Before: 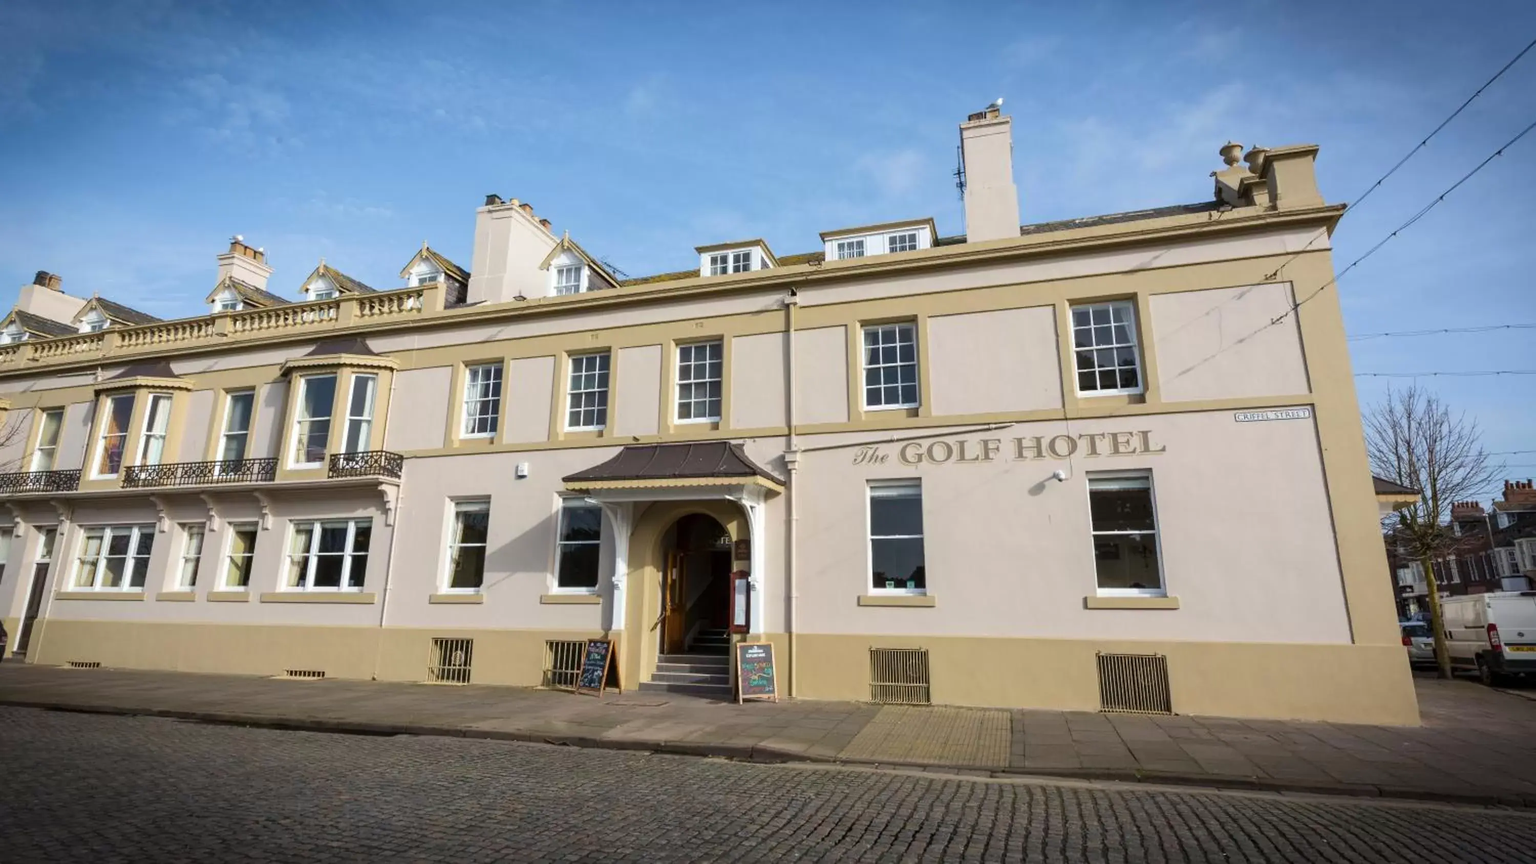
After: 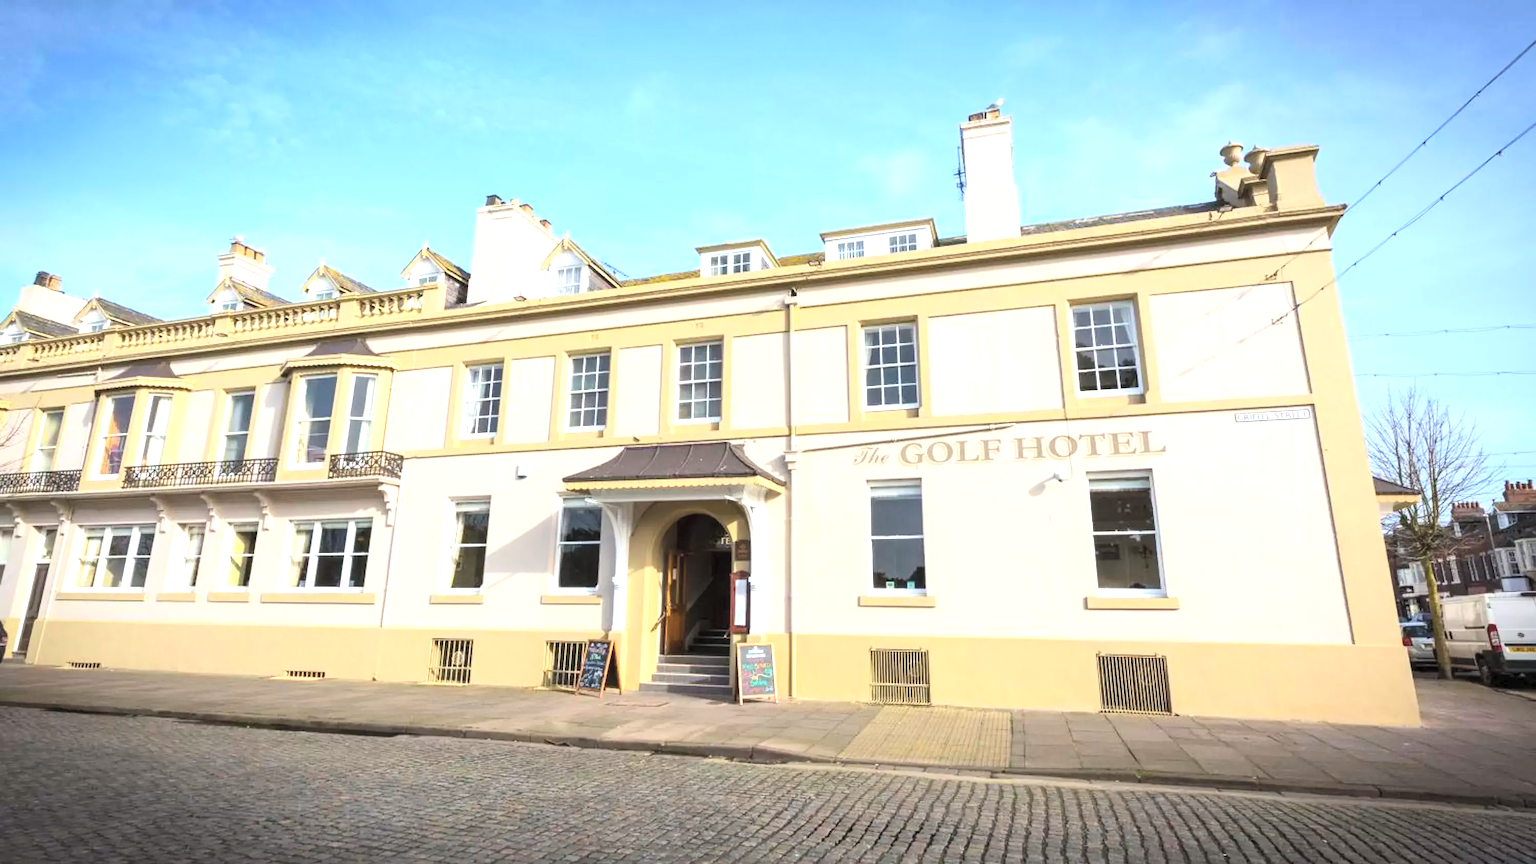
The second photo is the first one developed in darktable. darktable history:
tone equalizer: -8 EV -0.453 EV, -7 EV -0.404 EV, -6 EV -0.357 EV, -5 EV -0.262 EV, -3 EV 0.213 EV, -2 EV 0.363 EV, -1 EV 0.404 EV, +0 EV 0.428 EV, edges refinement/feathering 500, mask exposure compensation -1.57 EV, preserve details no
contrast brightness saturation: contrast 0.1, brightness 0.305, saturation 0.144
exposure: exposure 0.663 EV, compensate highlight preservation false
